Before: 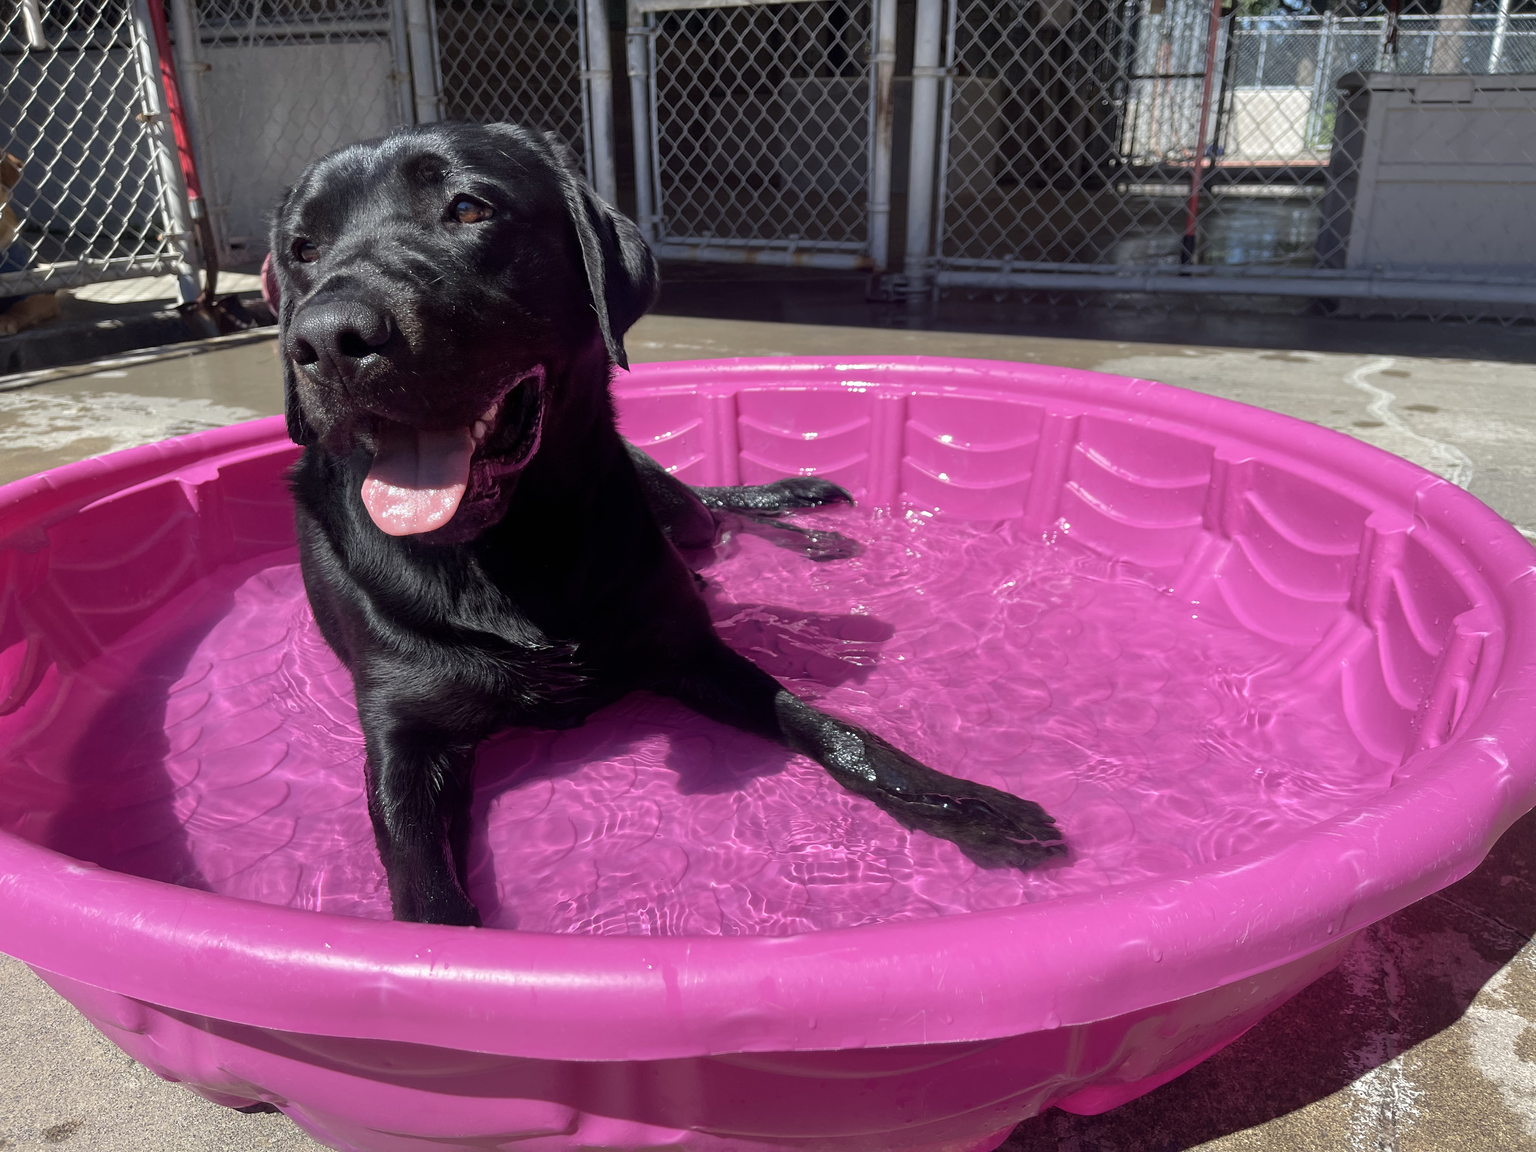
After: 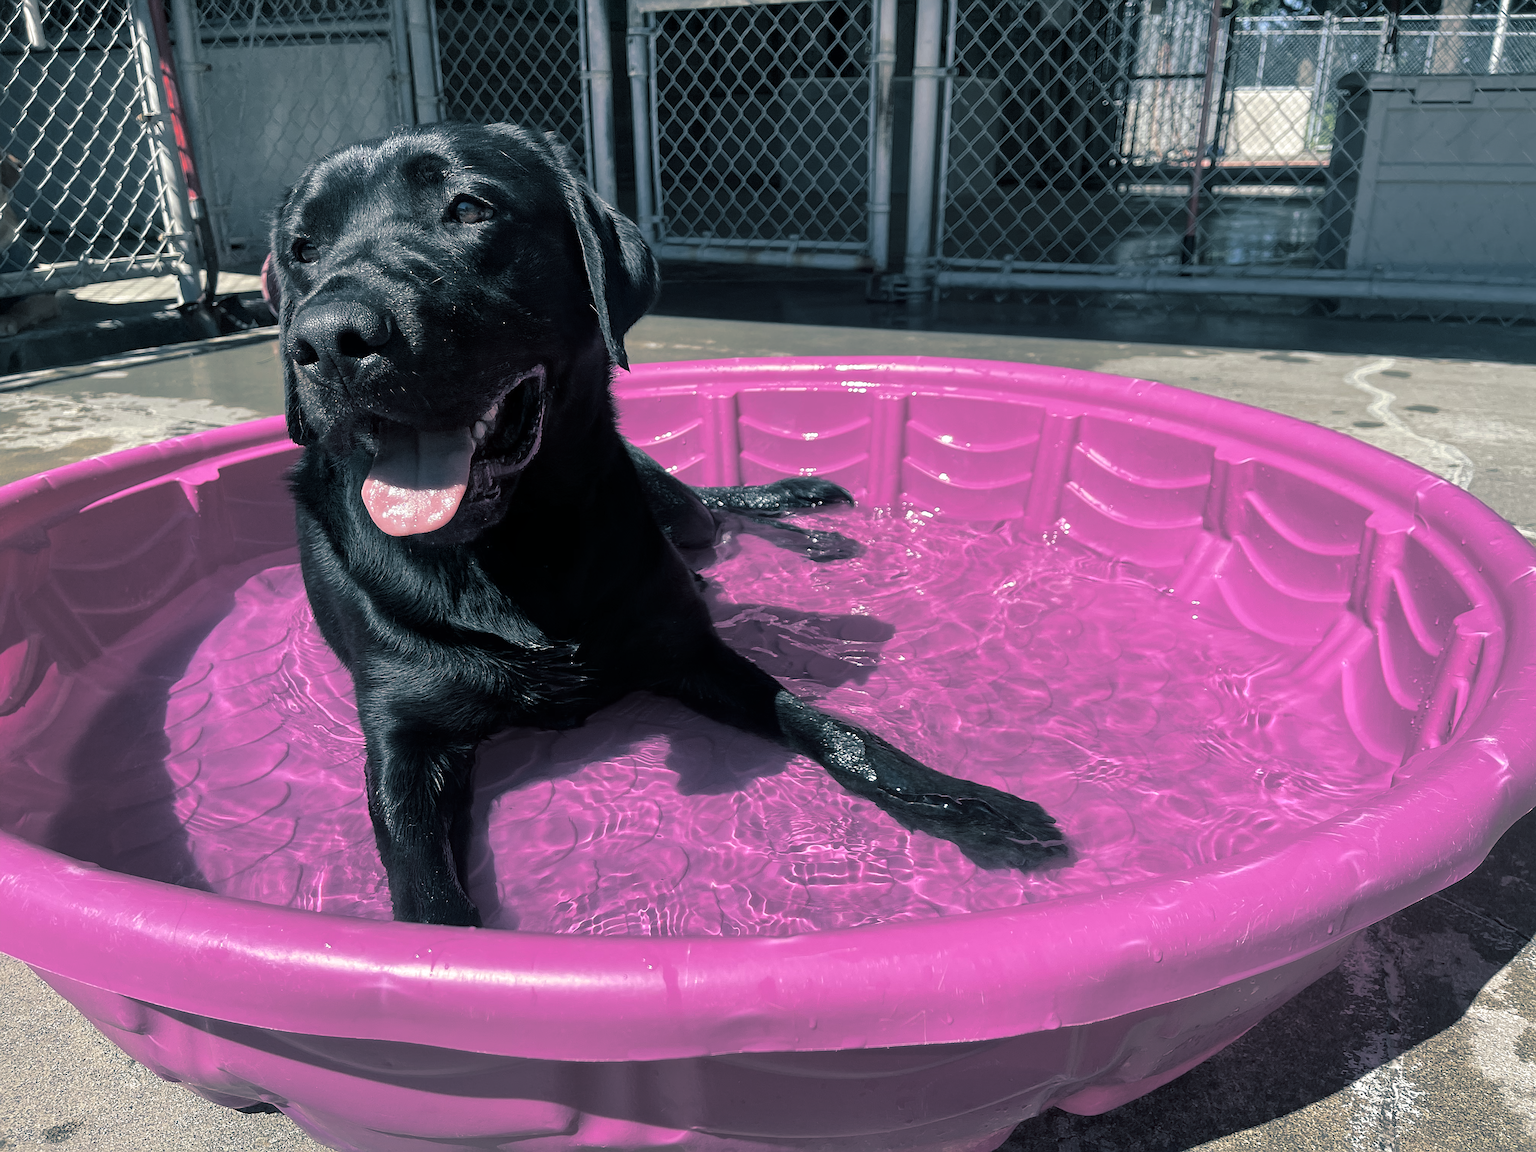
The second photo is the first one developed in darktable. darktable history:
sharpen: on, module defaults
split-toning: shadows › hue 205.2°, shadows › saturation 0.43, highlights › hue 54°, highlights › saturation 0.54
local contrast: mode bilateral grid, contrast 20, coarseness 50, detail 120%, midtone range 0.2
